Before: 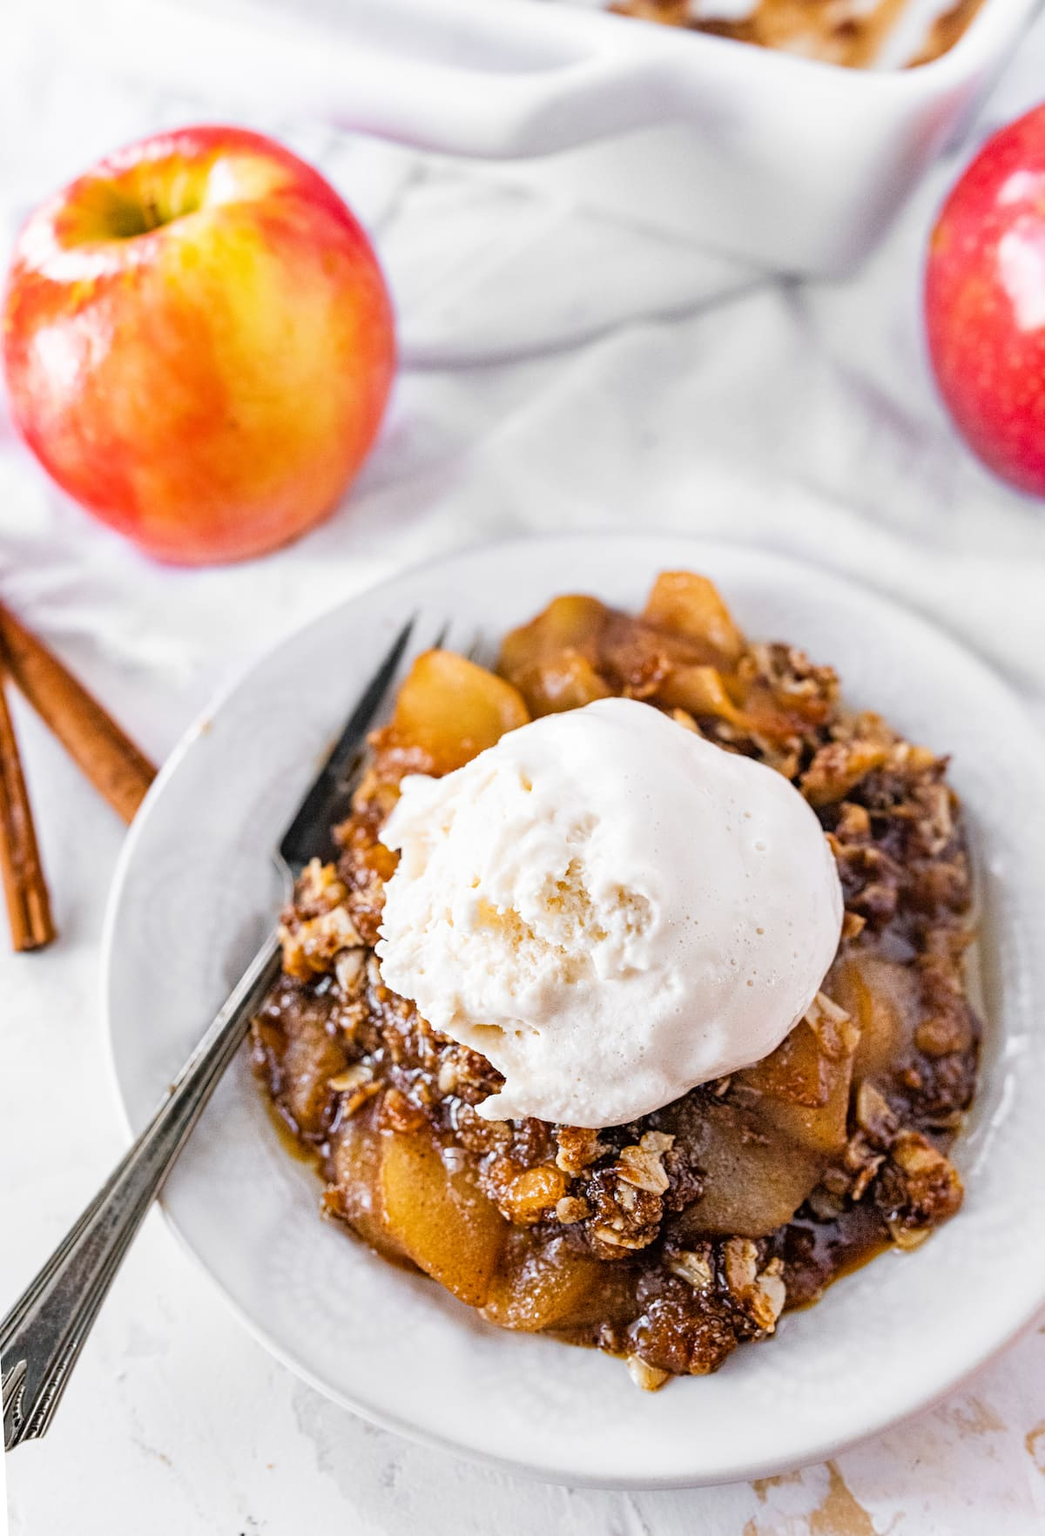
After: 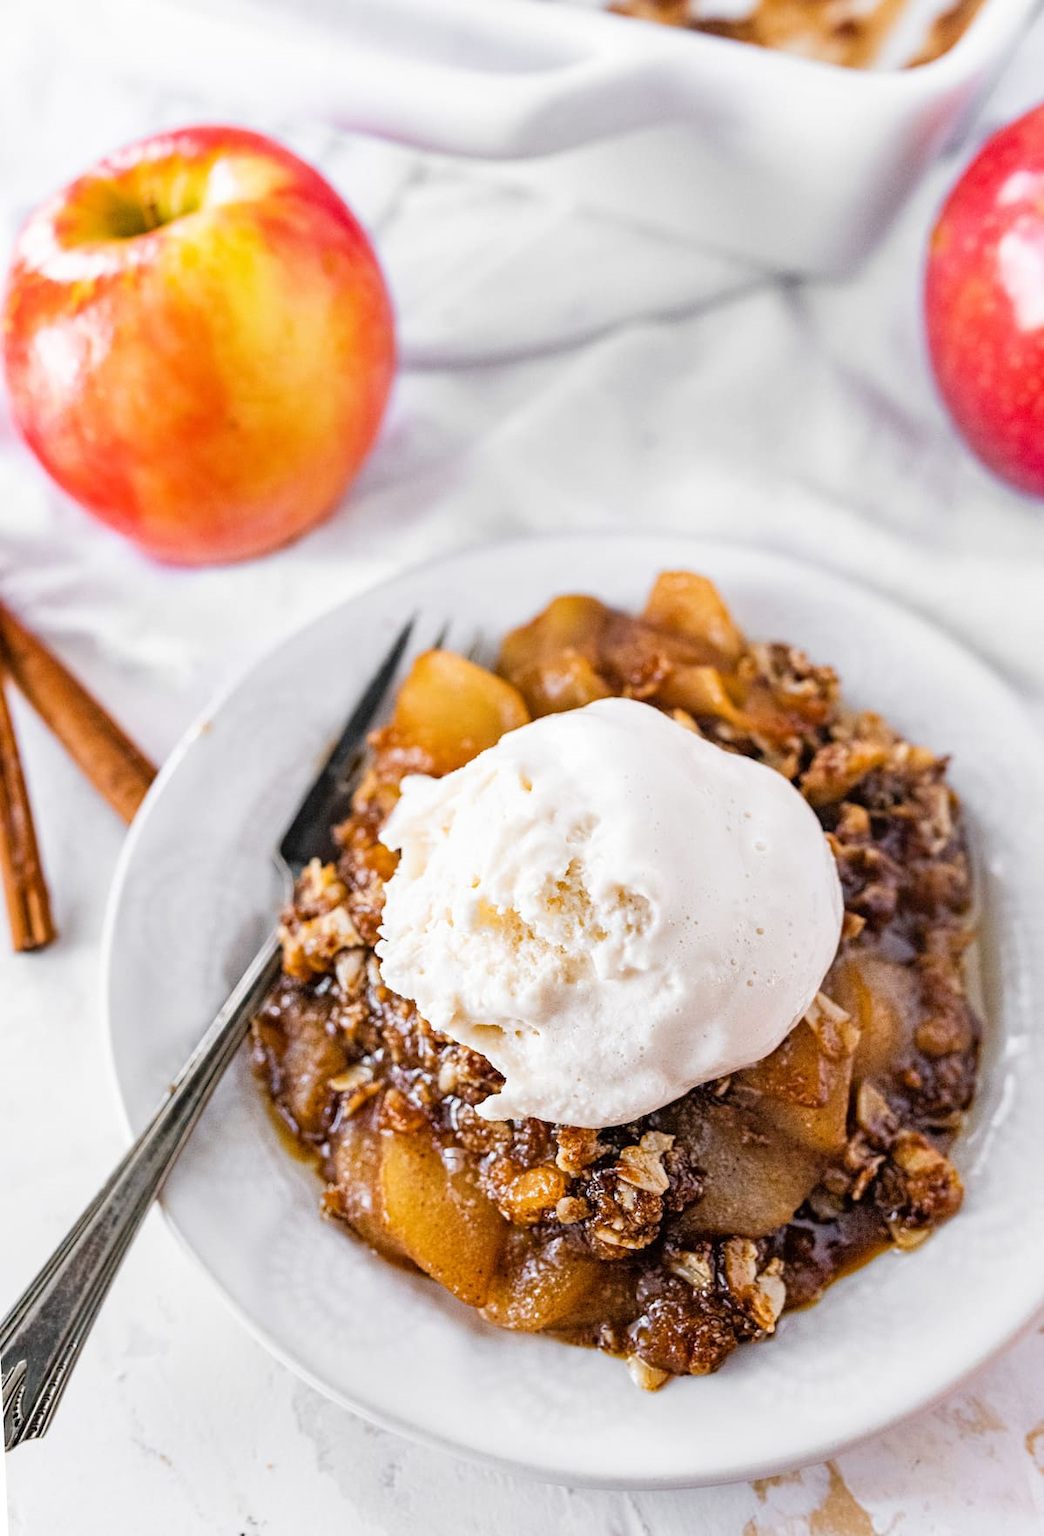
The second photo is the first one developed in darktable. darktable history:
color calibration: gray › normalize channels true, illuminant same as pipeline (D50), adaptation XYZ, x 0.345, y 0.357, temperature 5021.88 K, gamut compression 0.021
